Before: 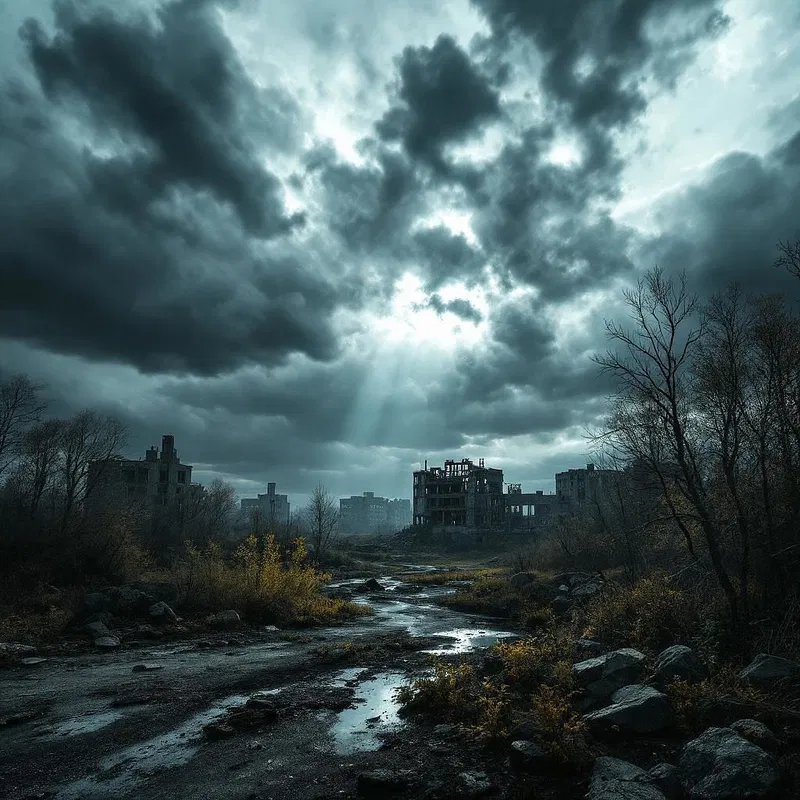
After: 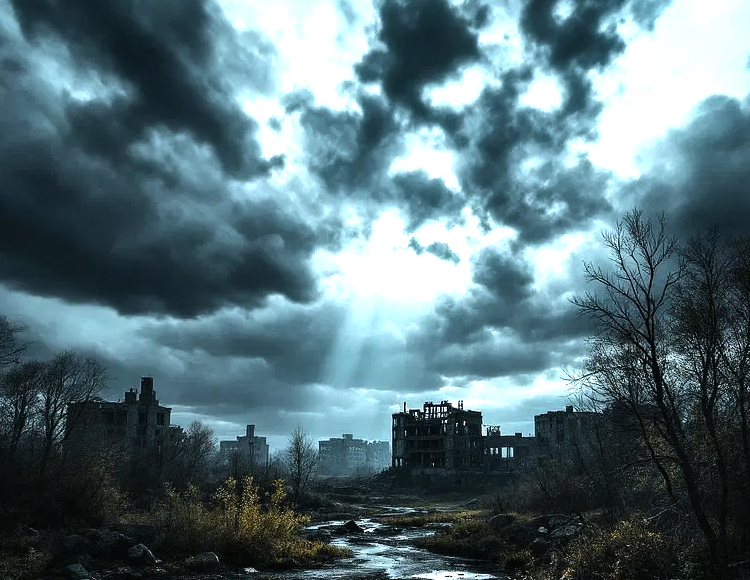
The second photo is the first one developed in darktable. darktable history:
tone equalizer: -8 EV -1.08 EV, -7 EV -1.01 EV, -6 EV -0.867 EV, -5 EV -0.578 EV, -3 EV 0.578 EV, -2 EV 0.867 EV, -1 EV 1.01 EV, +0 EV 1.08 EV, edges refinement/feathering 500, mask exposure compensation -1.57 EV, preserve details no
crop: left 2.737%, top 7.287%, right 3.421%, bottom 20.179%
shadows and highlights: shadows 53, soften with gaussian
white balance: red 0.967, blue 1.049
